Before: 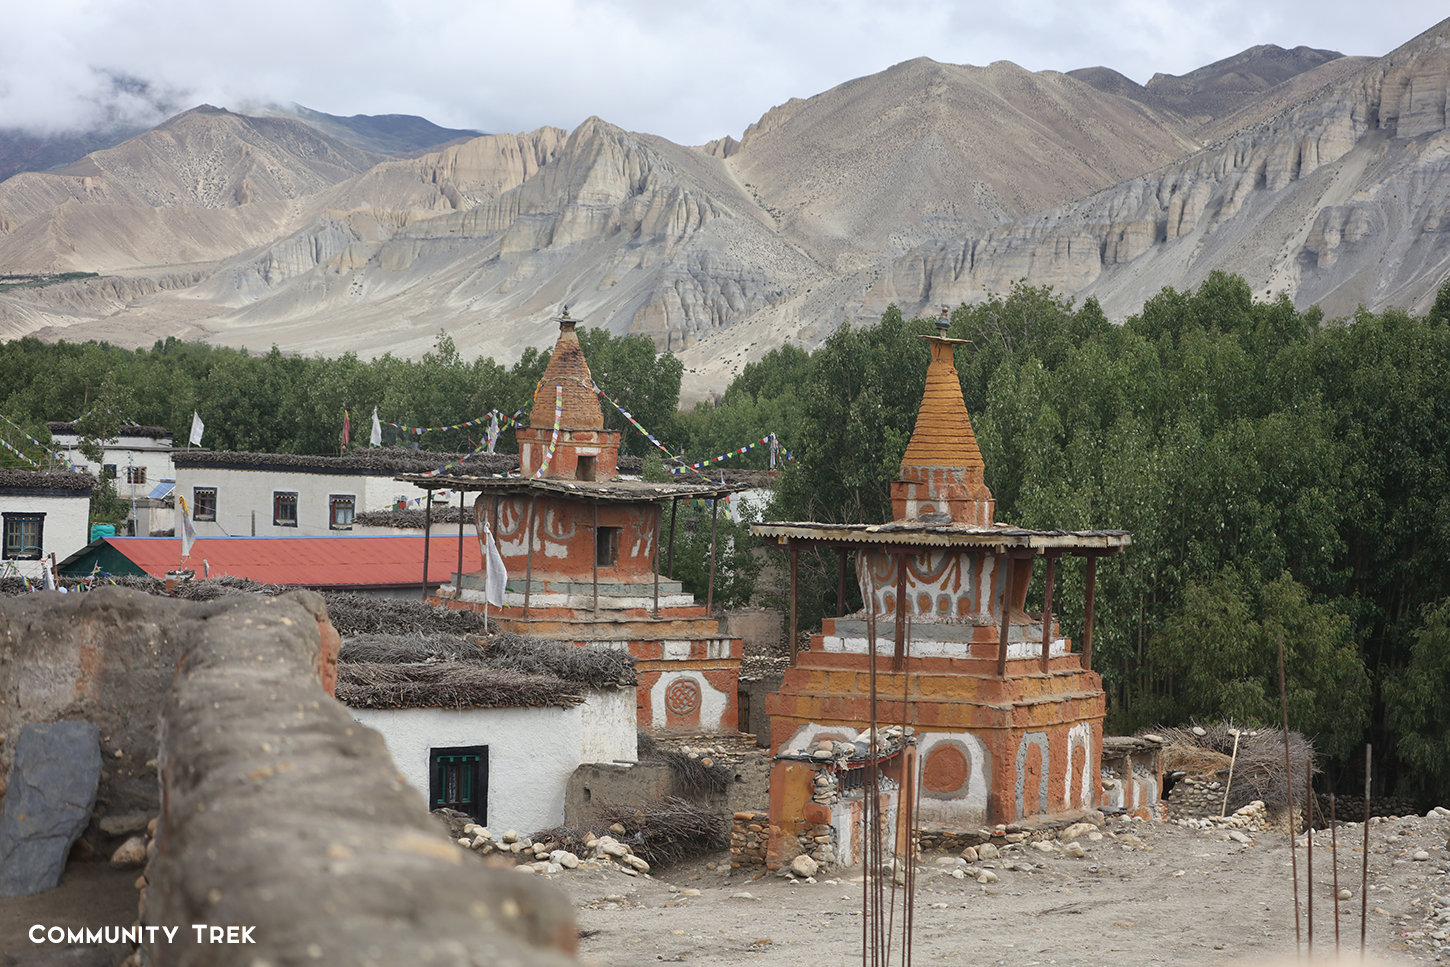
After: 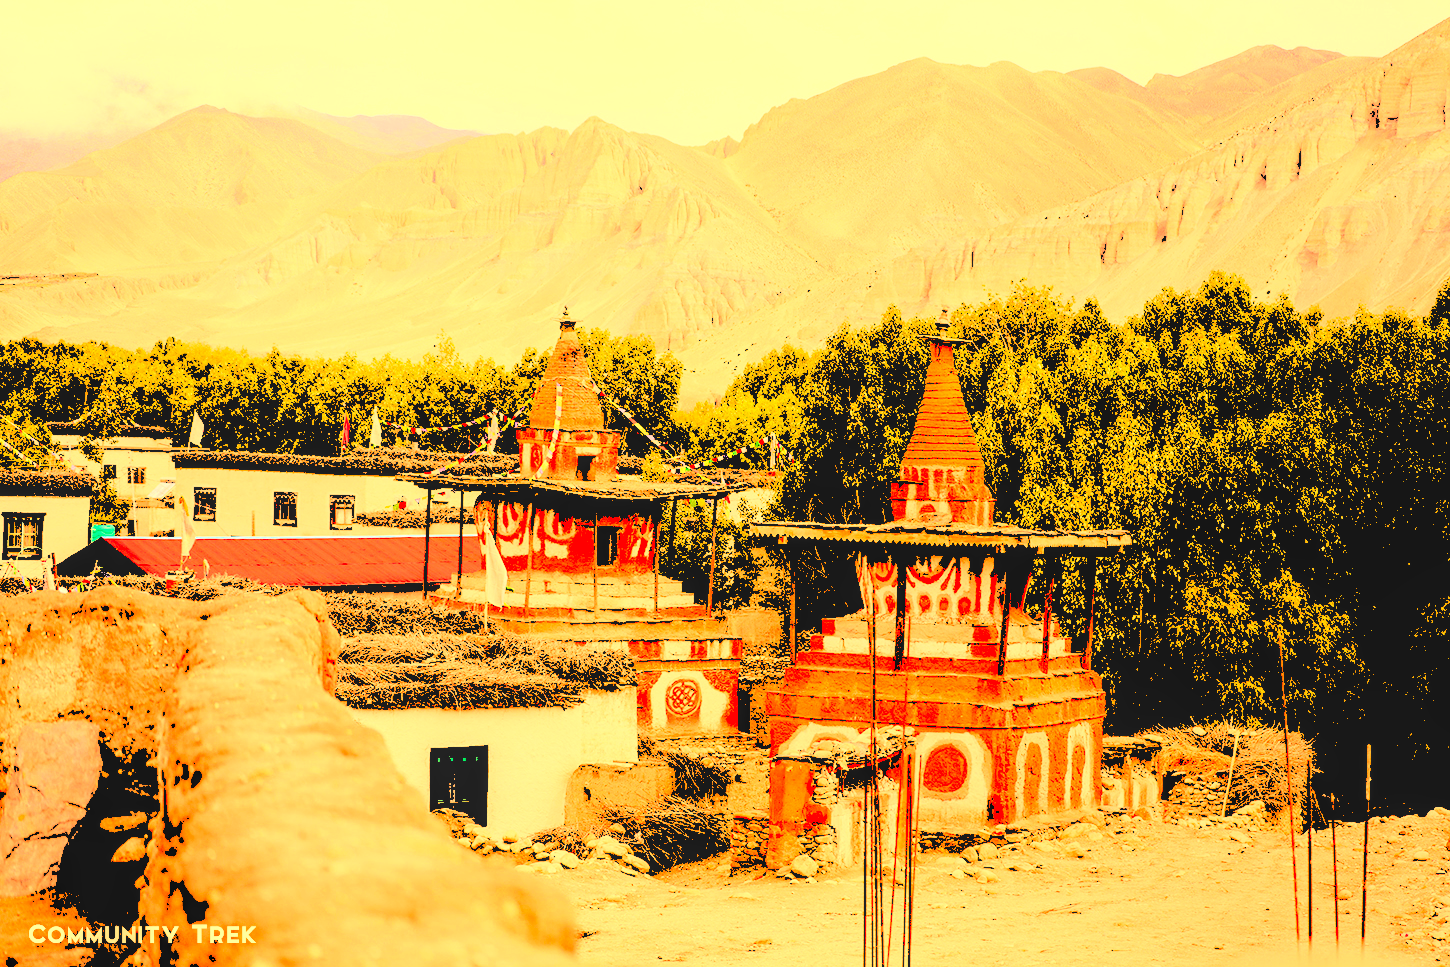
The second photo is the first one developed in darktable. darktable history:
contrast brightness saturation: contrast 0.12, brightness -0.12, saturation 0.2
white balance: red 1.467, blue 0.684
exposure: exposure 0.02 EV, compensate highlight preservation false
local contrast: detail 130%
levels: levels [0.246, 0.246, 0.506]
